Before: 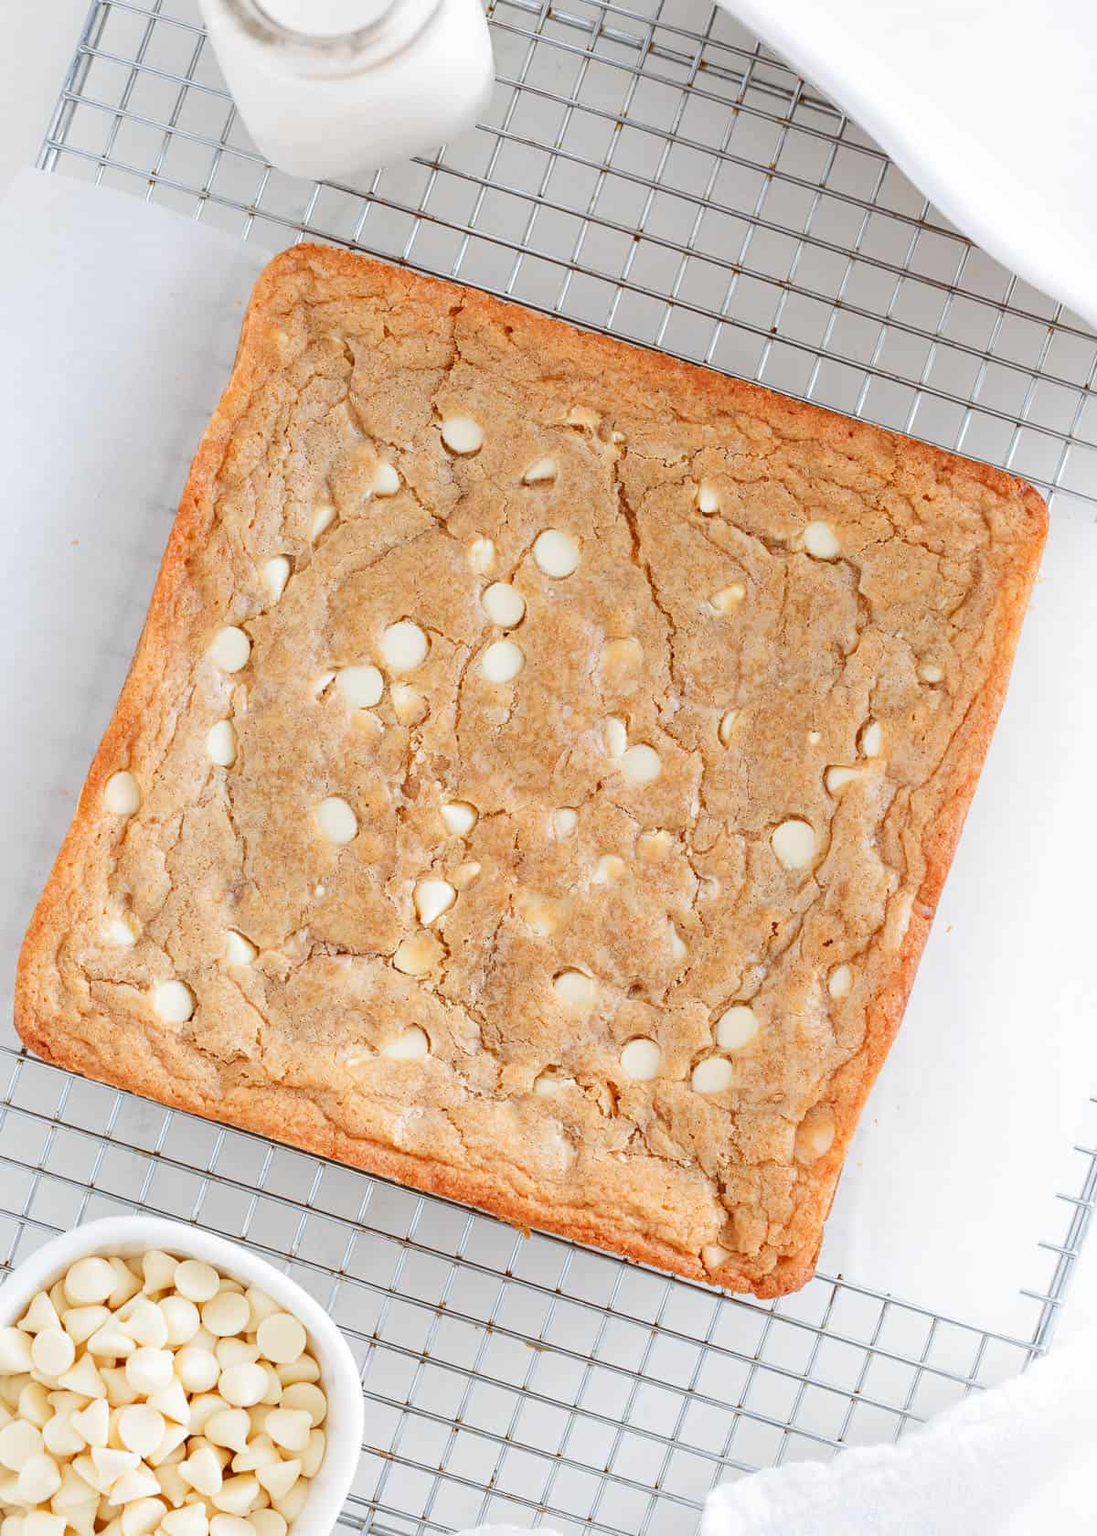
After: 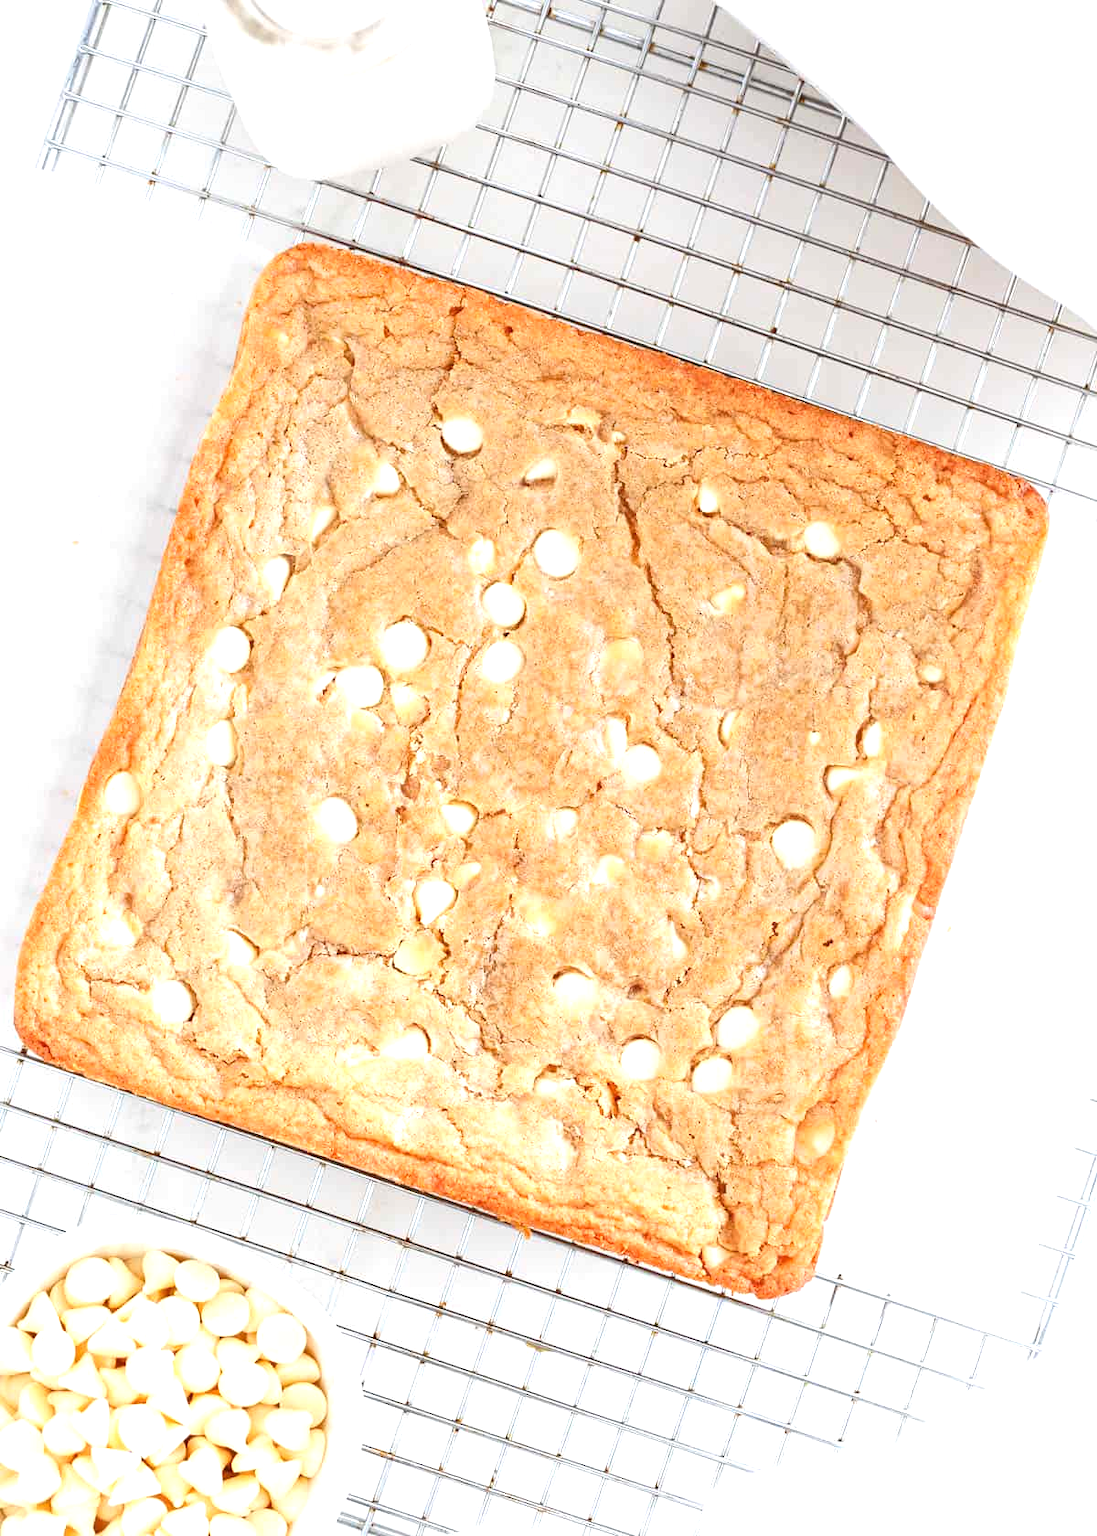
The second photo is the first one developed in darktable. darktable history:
tone equalizer: -8 EV -0.714 EV, -7 EV -0.713 EV, -6 EV -0.603 EV, -5 EV -0.408 EV, -3 EV 0.4 EV, -2 EV 0.6 EV, -1 EV 0.693 EV, +0 EV 0.771 EV, smoothing diameter 24.81%, edges refinement/feathering 7.13, preserve details guided filter
